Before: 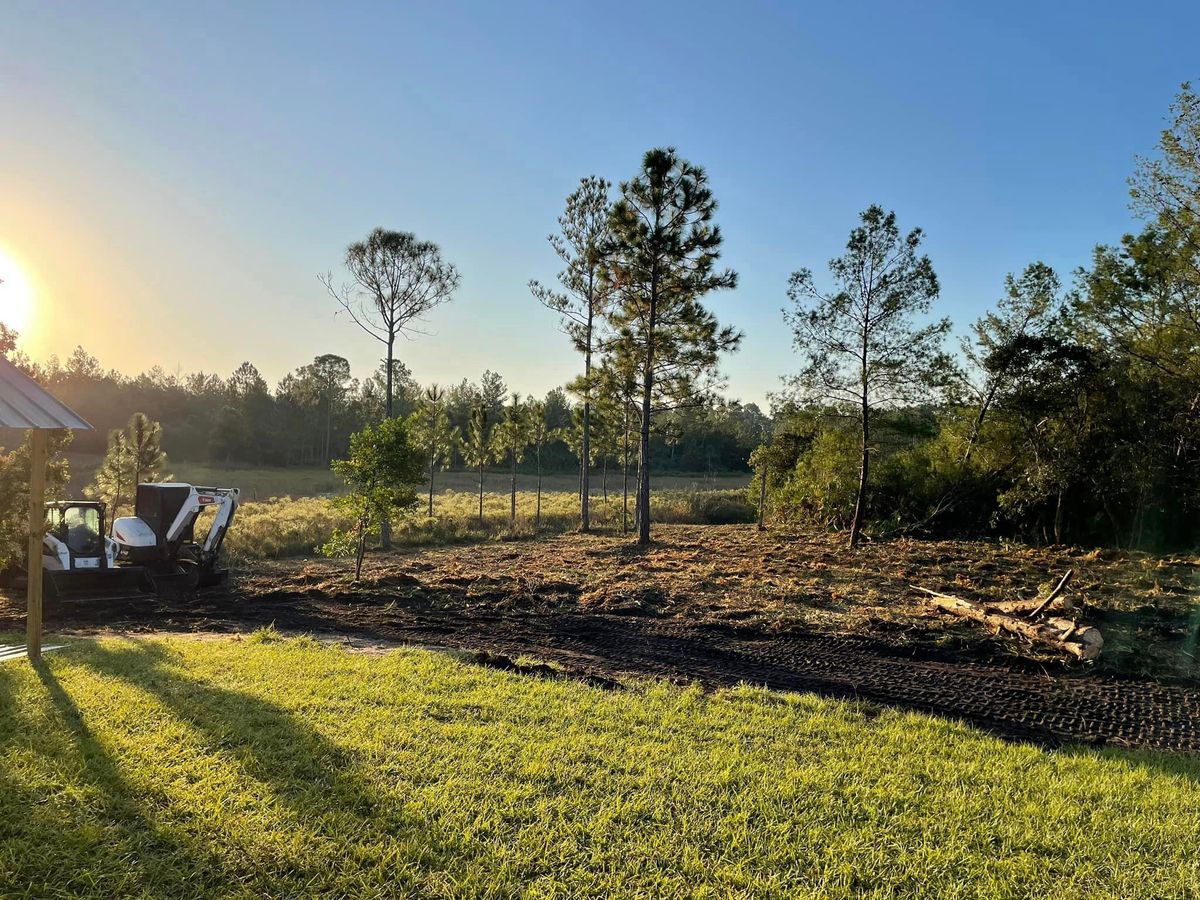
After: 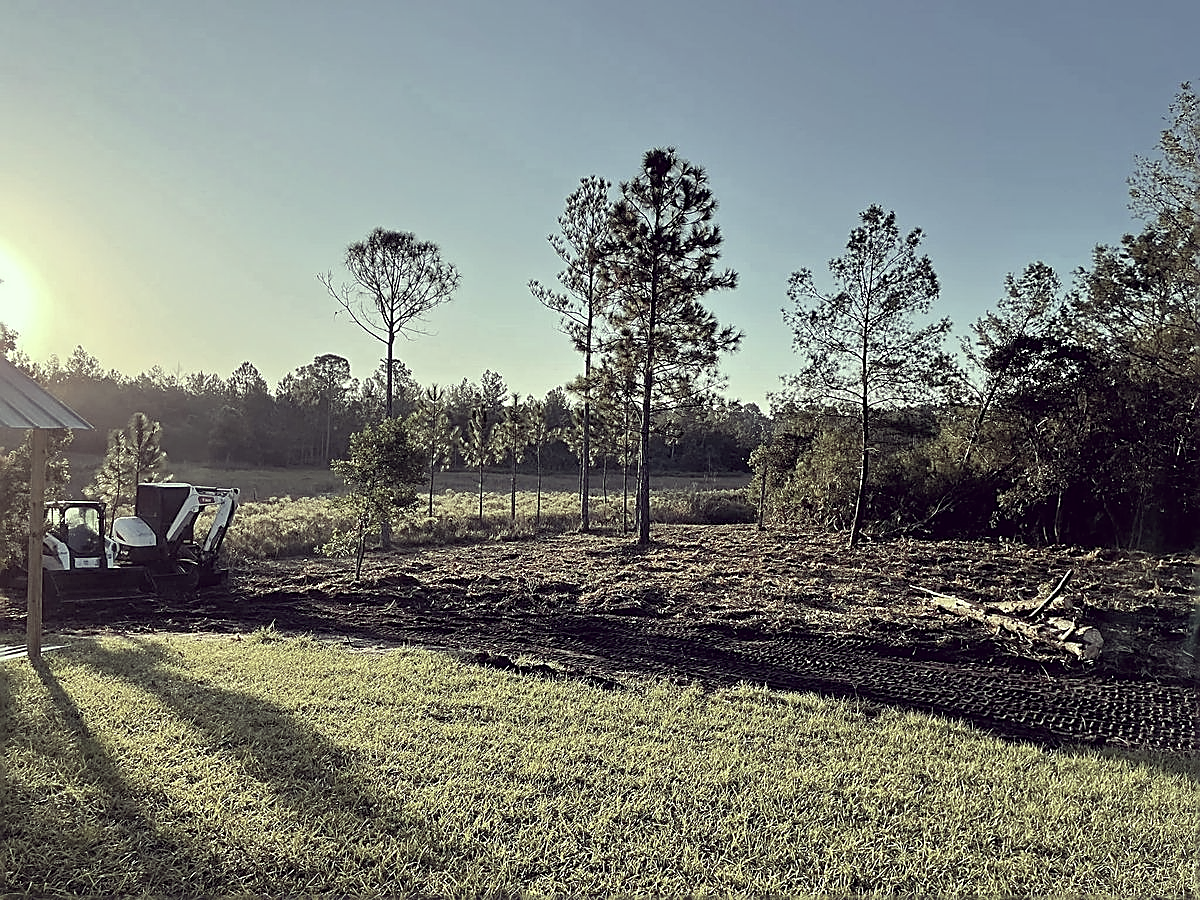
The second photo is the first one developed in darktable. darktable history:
color correction: highlights a* -20.65, highlights b* 20.79, shadows a* 19.73, shadows b* -21.23, saturation 0.411
sharpen: radius 1.683, amount 1.282
